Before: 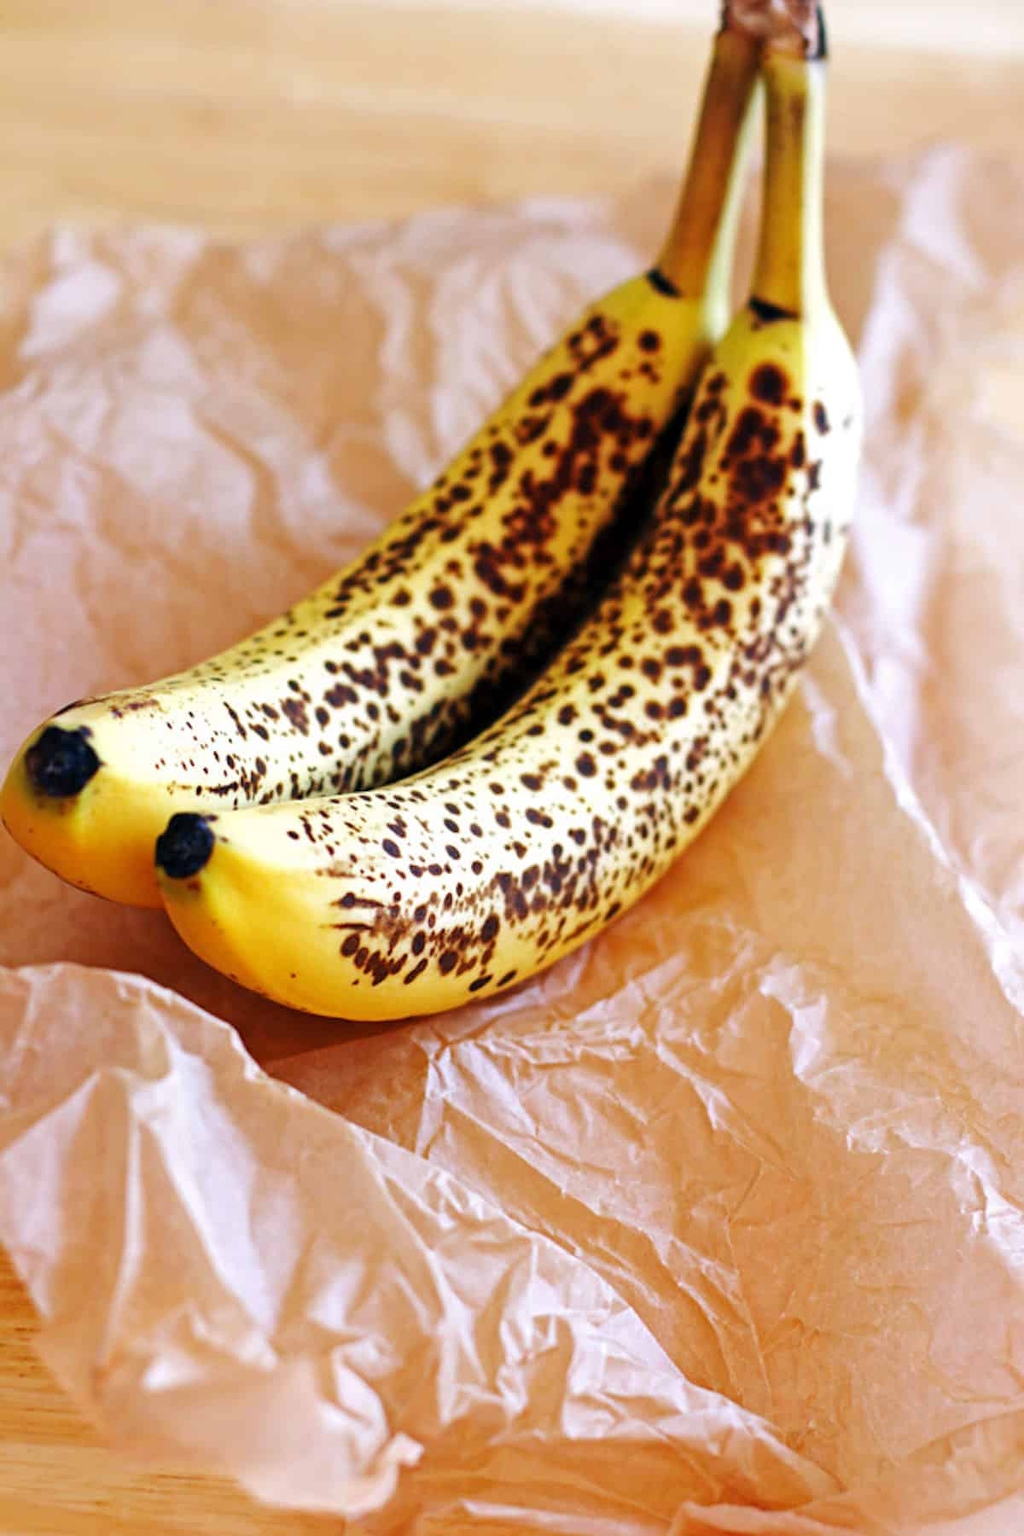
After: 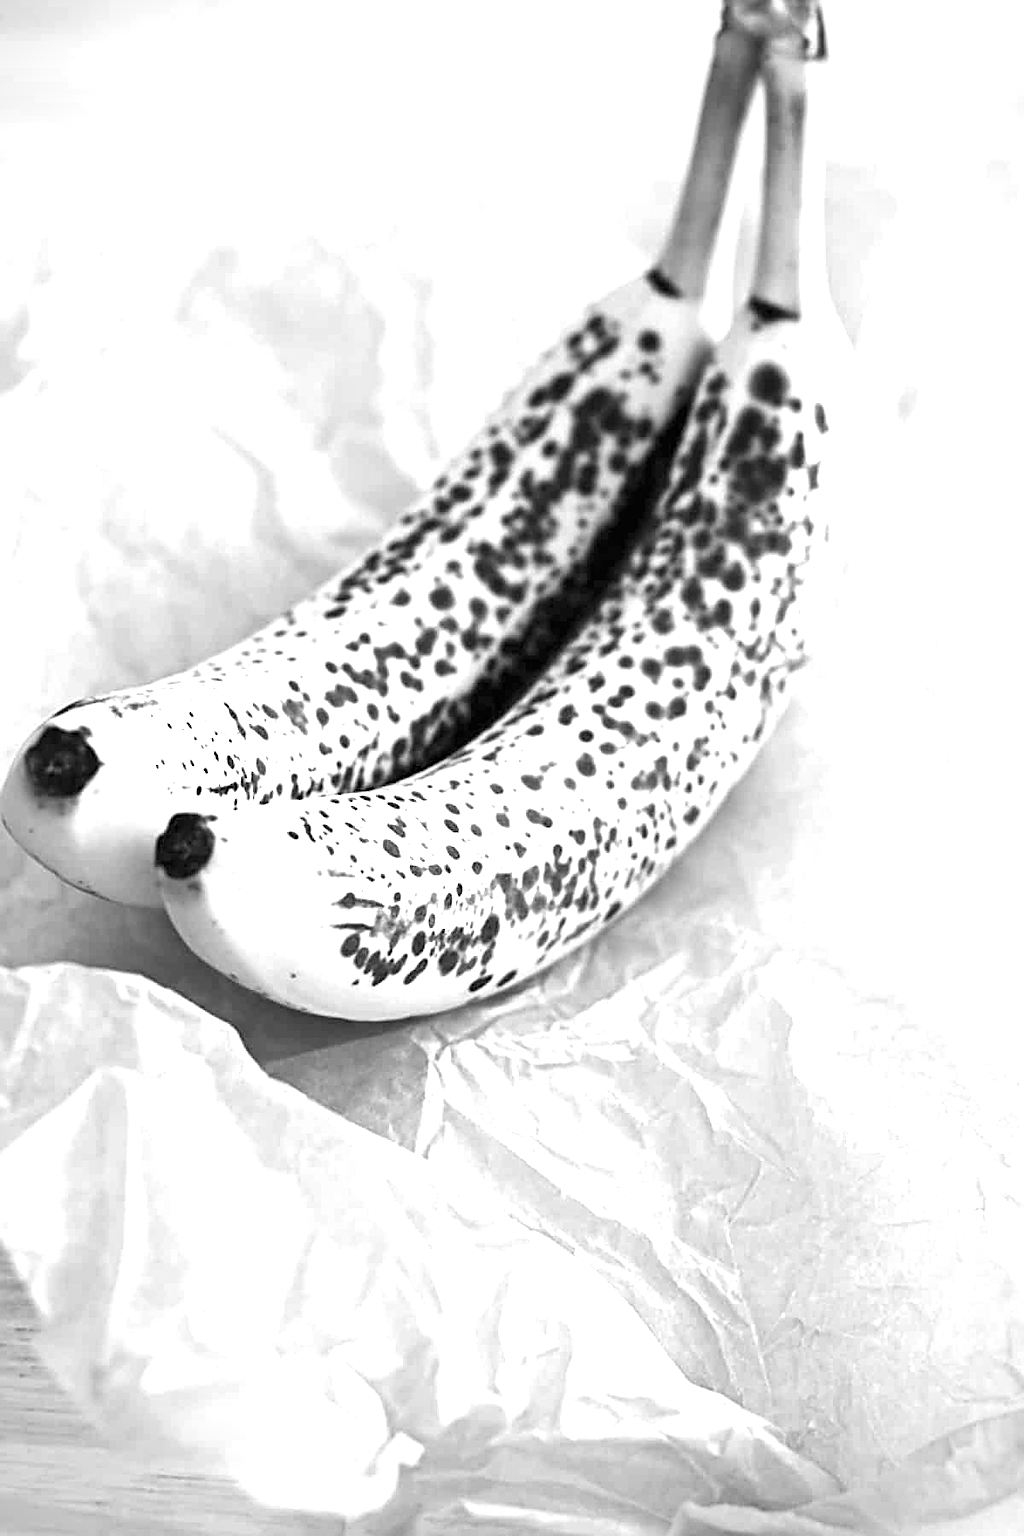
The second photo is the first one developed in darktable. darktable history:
exposure: black level correction 0, exposure 1.3 EV, compensate highlight preservation false
sharpen: on, module defaults
vignetting: on, module defaults
monochrome: on, module defaults
